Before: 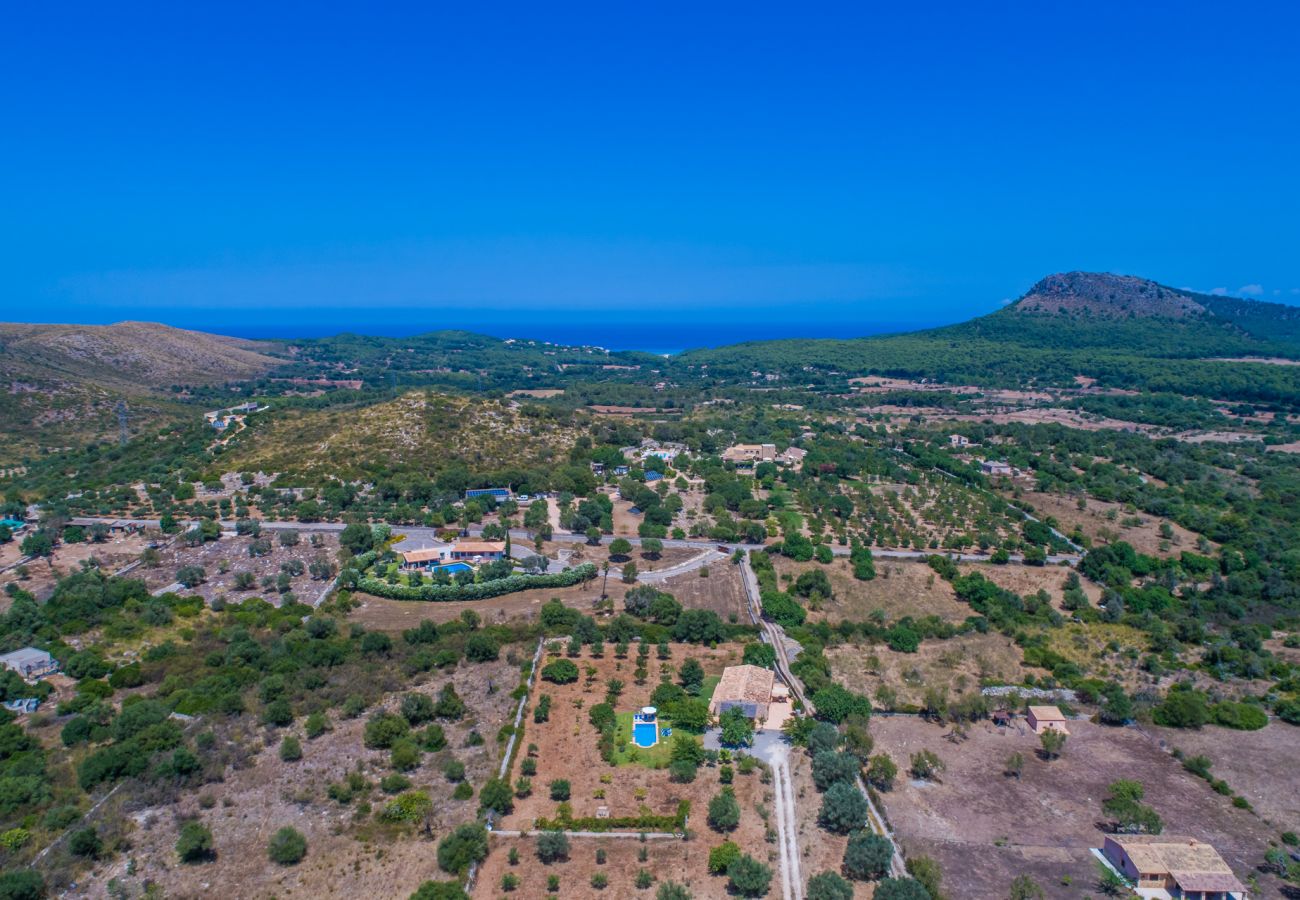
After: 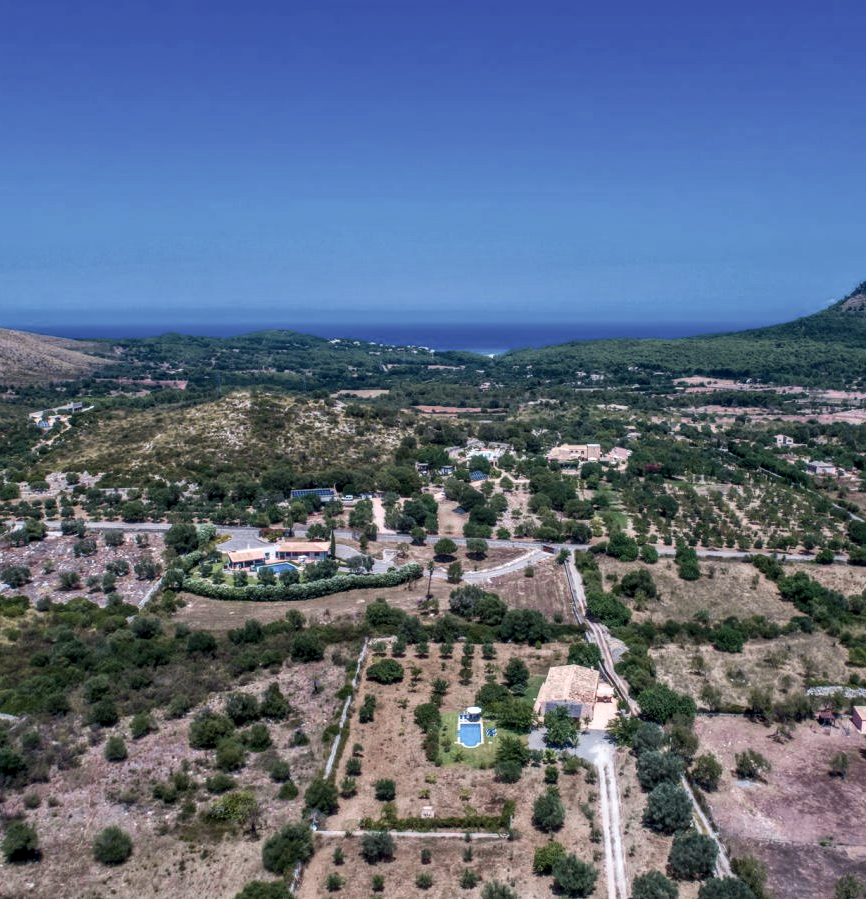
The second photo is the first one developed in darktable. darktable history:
contrast equalizer: y [[0.514, 0.573, 0.581, 0.508, 0.5, 0.5], [0.5 ×6], [0.5 ×6], [0 ×6], [0 ×6]], mix 0.79
bloom: size 3%, threshold 100%, strength 0%
contrast brightness saturation: contrast 0.16, saturation 0.32
crop and rotate: left 13.537%, right 19.796%
local contrast: on, module defaults
vibrance: vibrance 0%
color zones: curves: ch0 [(0, 0.6) (0.129, 0.508) (0.193, 0.483) (0.429, 0.5) (0.571, 0.5) (0.714, 0.5) (0.857, 0.5) (1, 0.6)]; ch1 [(0, 0.481) (0.112, 0.245) (0.213, 0.223) (0.429, 0.233) (0.571, 0.231) (0.683, 0.242) (0.857, 0.296) (1, 0.481)]
